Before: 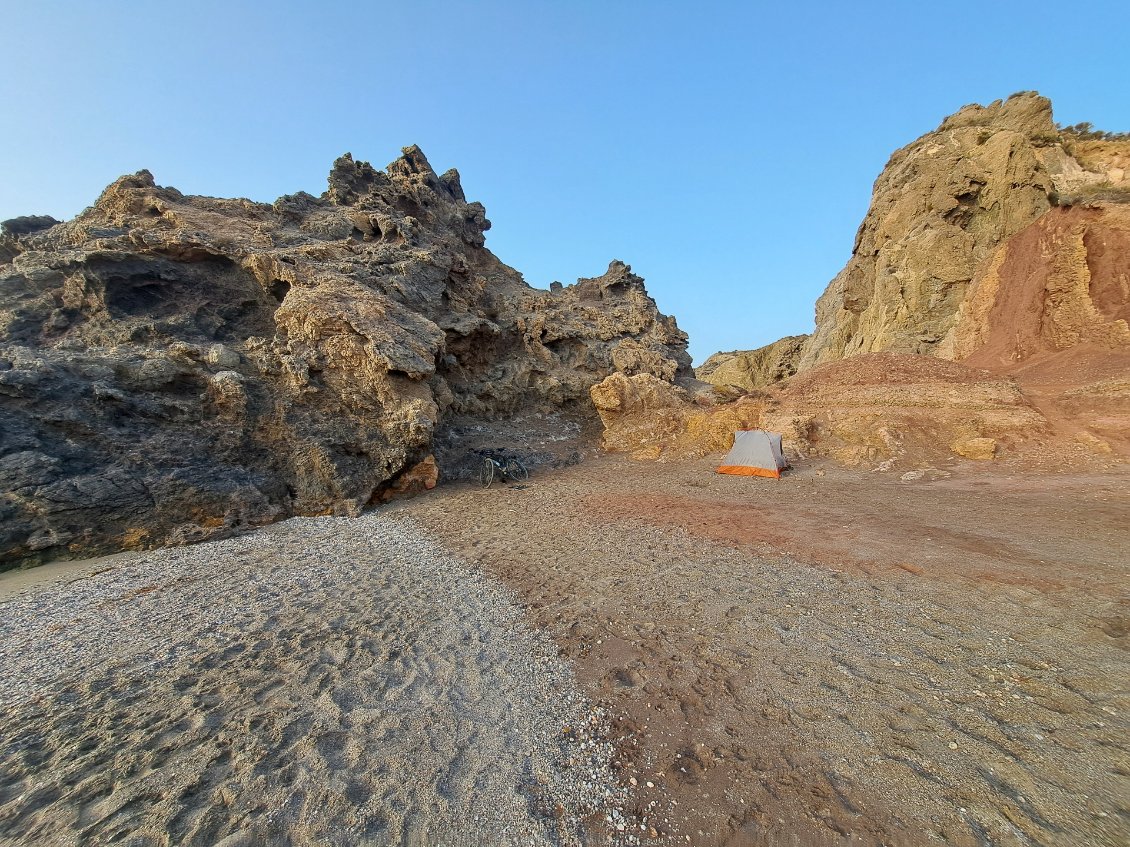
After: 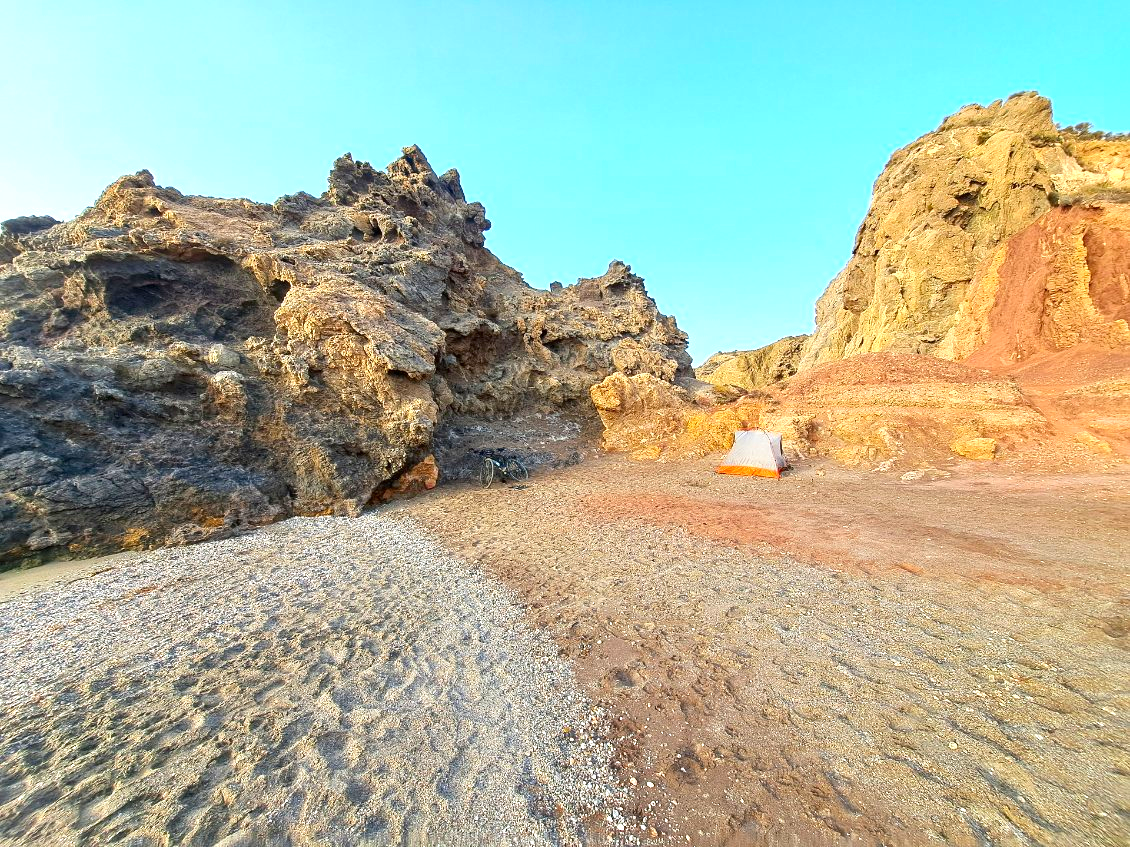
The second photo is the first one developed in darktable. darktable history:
contrast brightness saturation: contrast 0.091, saturation 0.283
exposure: black level correction 0, exposure 0.954 EV, compensate highlight preservation false
